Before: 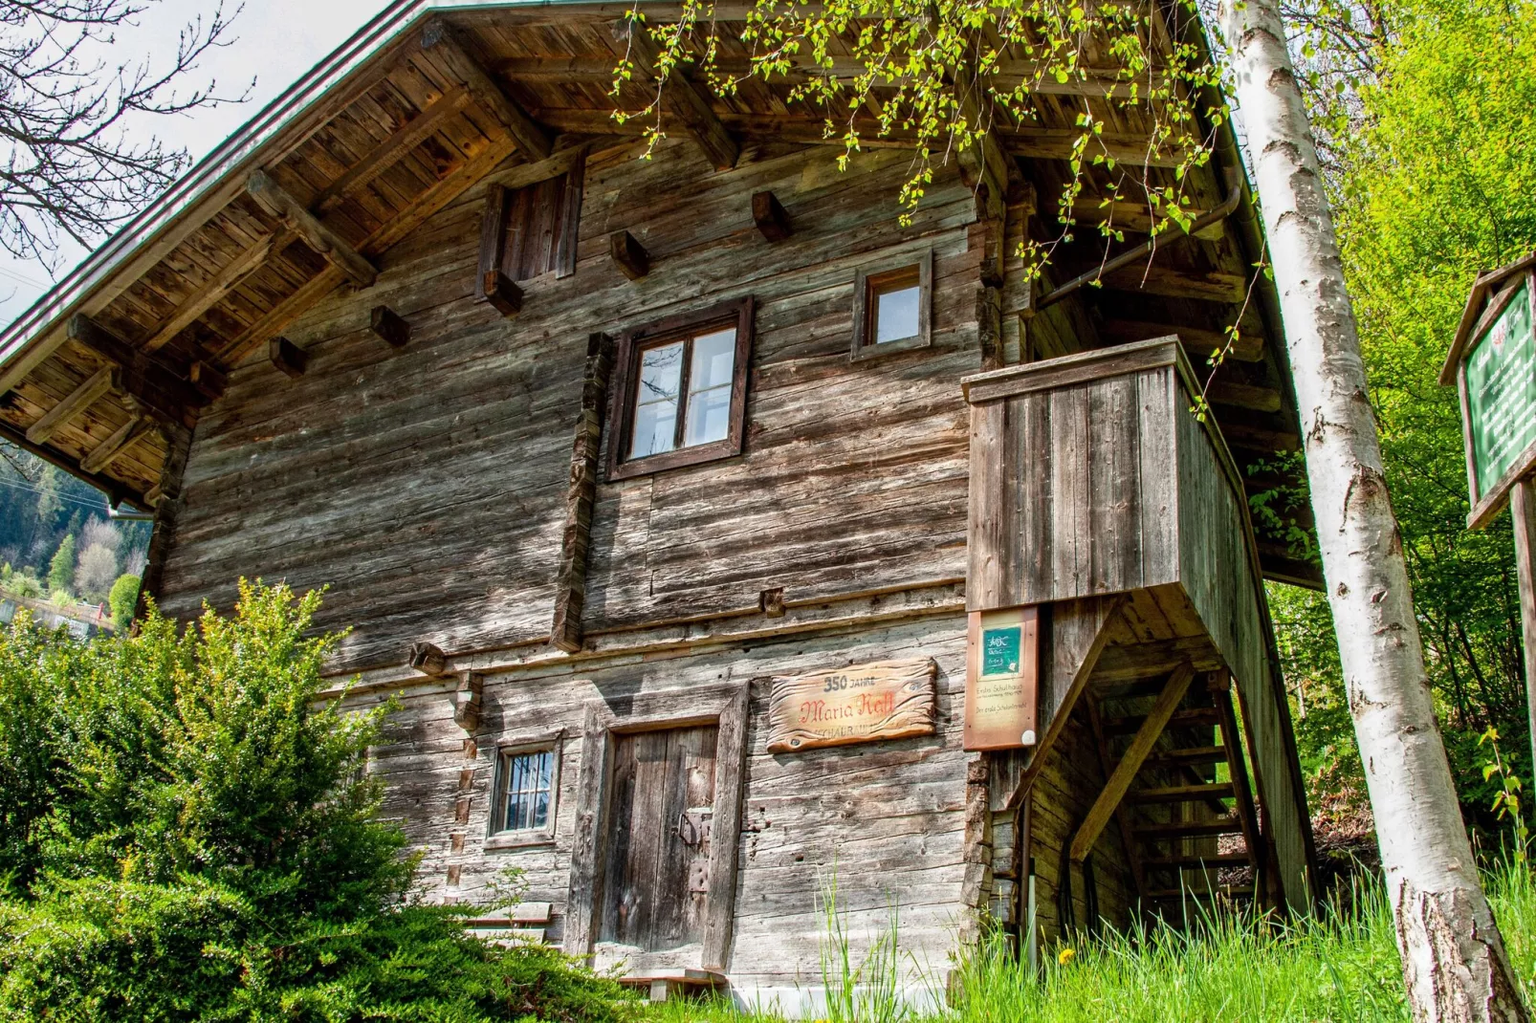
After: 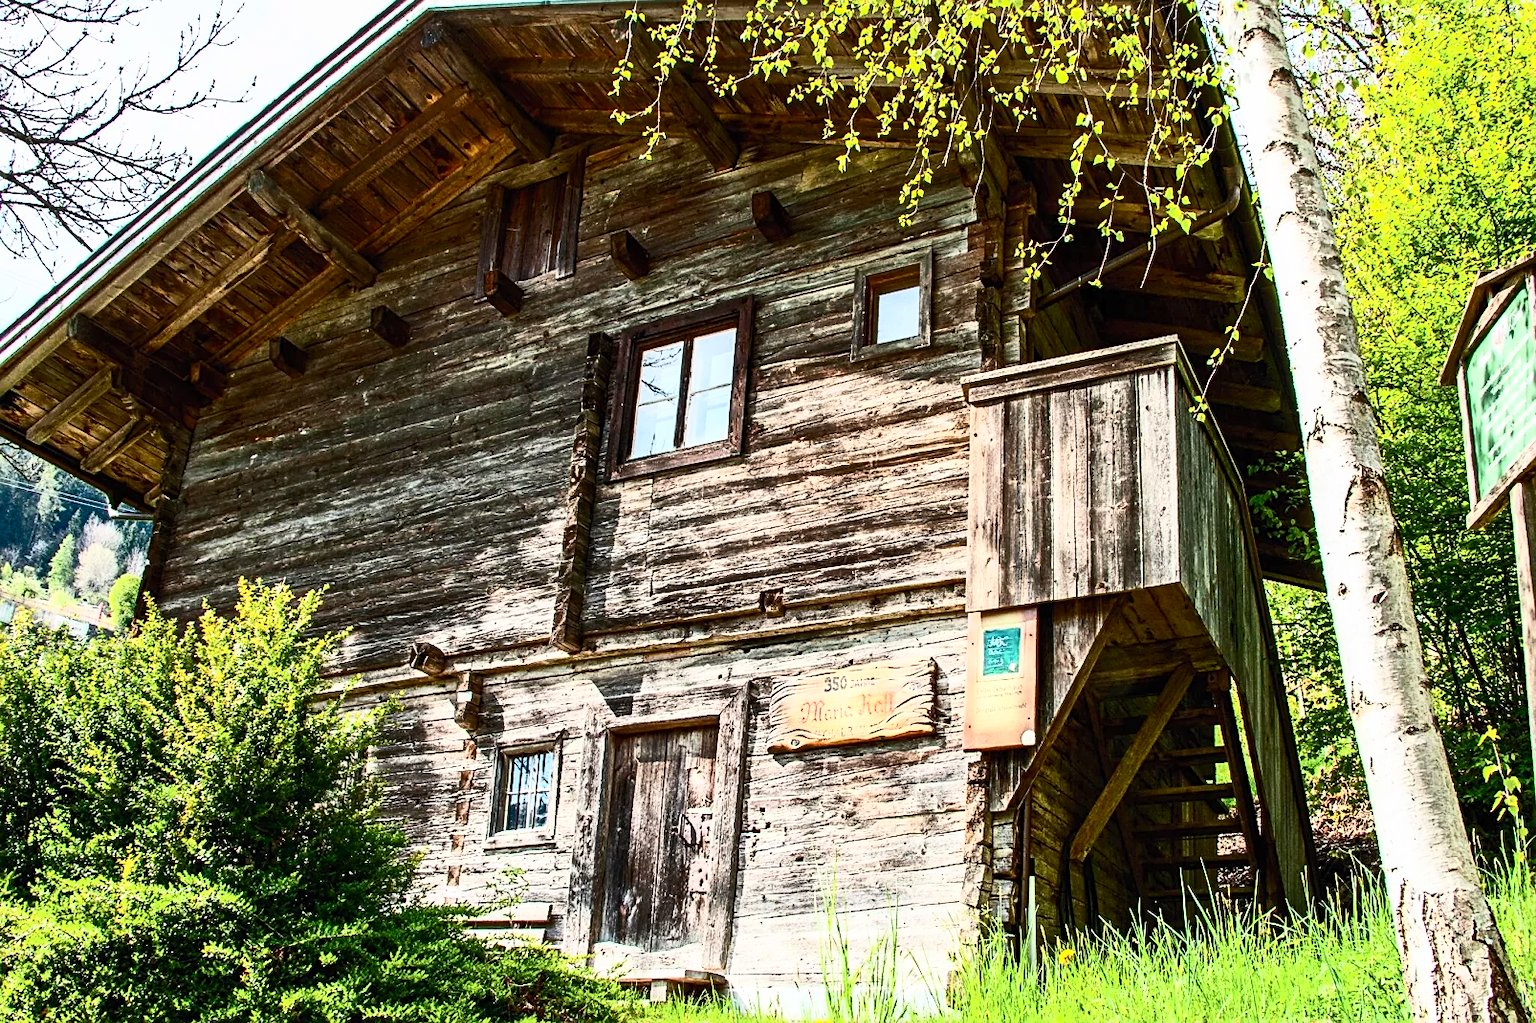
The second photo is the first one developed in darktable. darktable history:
sharpen: on, module defaults
contrast brightness saturation: contrast 0.616, brightness 0.345, saturation 0.147
